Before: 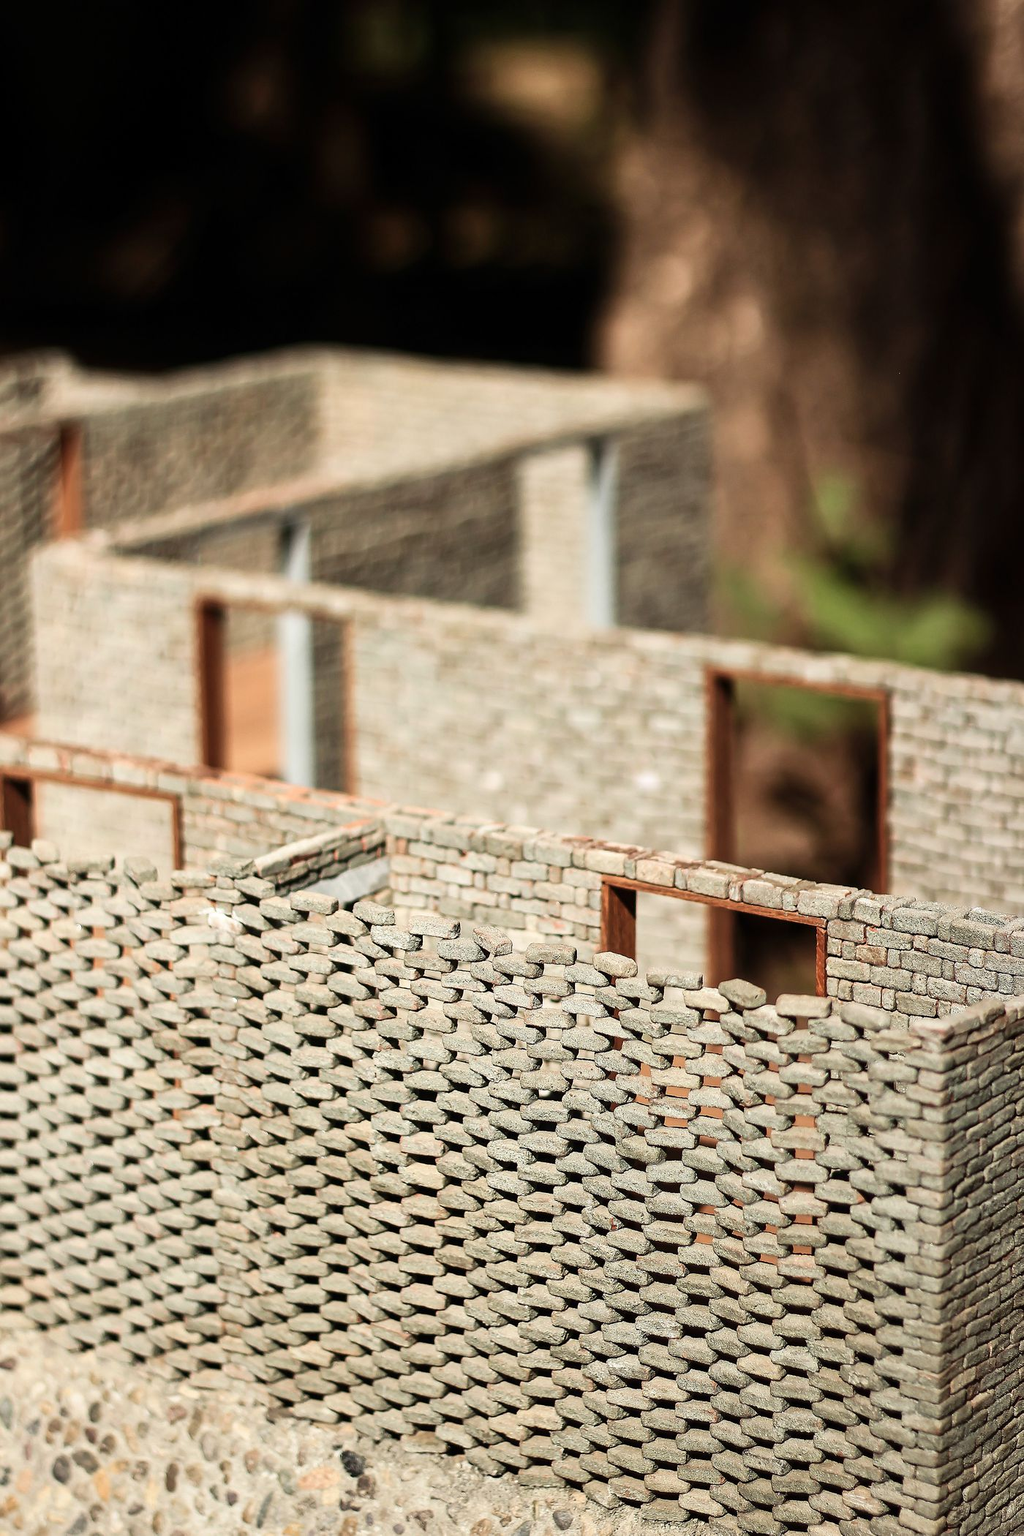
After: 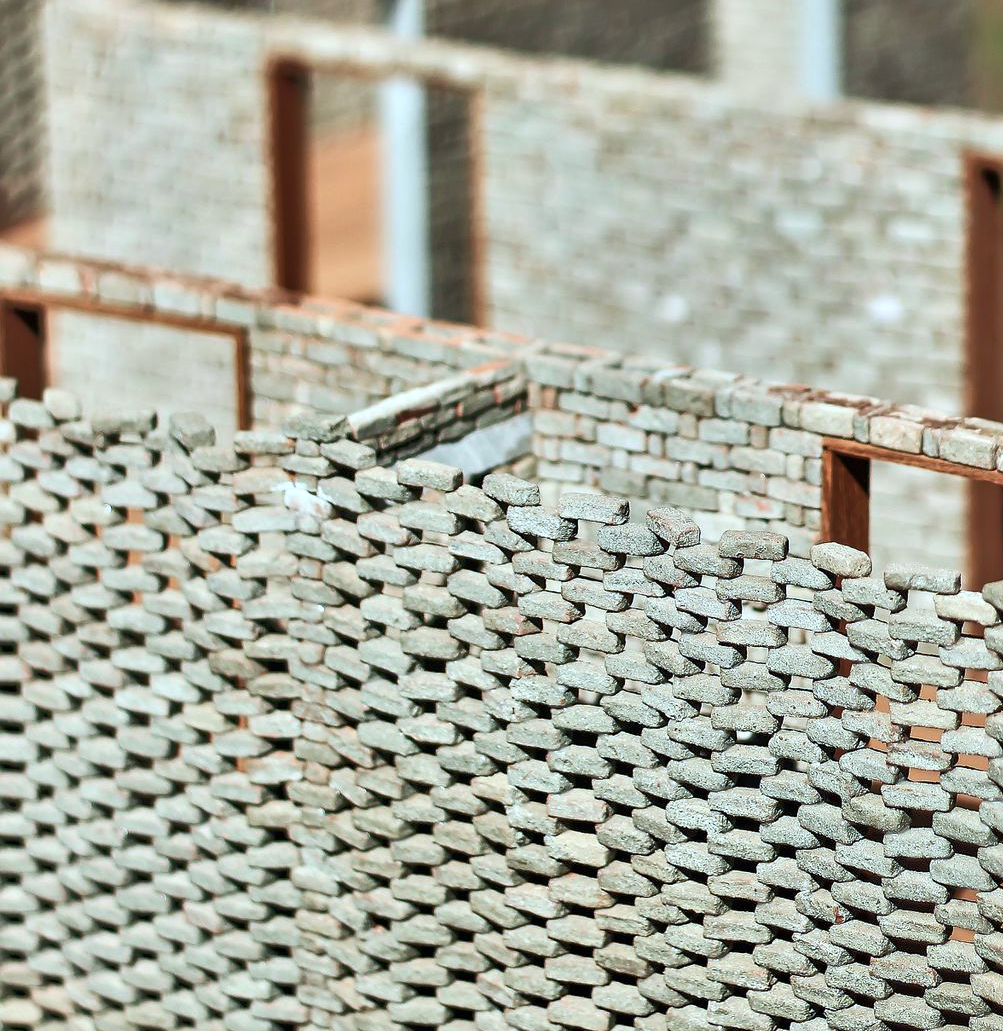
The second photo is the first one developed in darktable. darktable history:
crop: top 36.161%, right 28.317%, bottom 14.708%
exposure: compensate exposure bias true, compensate highlight preservation false
color calibration: gray › normalize channels true, illuminant F (fluorescent), F source F9 (Cool White Deluxe 4150 K) – high CRI, x 0.374, y 0.373, temperature 4153.69 K, gamut compression 0.017
tone equalizer: -8 EV -0.522 EV, -7 EV -0.298 EV, -6 EV -0.121 EV, -5 EV 0.39 EV, -4 EV 0.976 EV, -3 EV 0.8 EV, -2 EV -0.009 EV, -1 EV 0.127 EV, +0 EV -0.009 EV
shadows and highlights: white point adjustment 0.064, soften with gaussian
